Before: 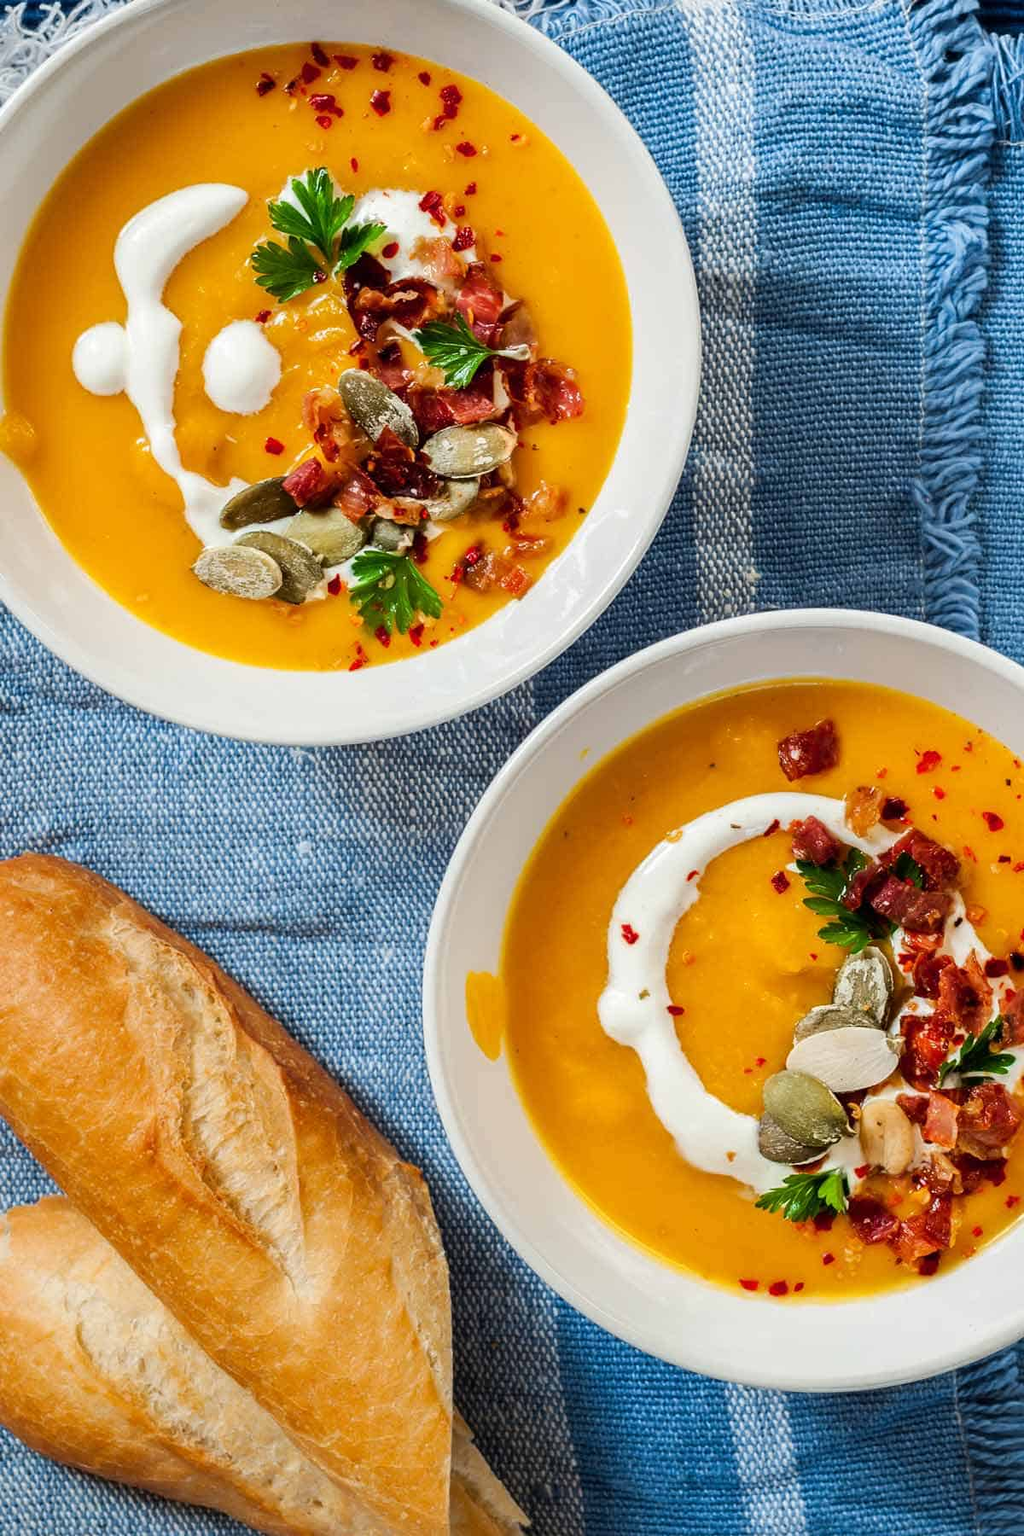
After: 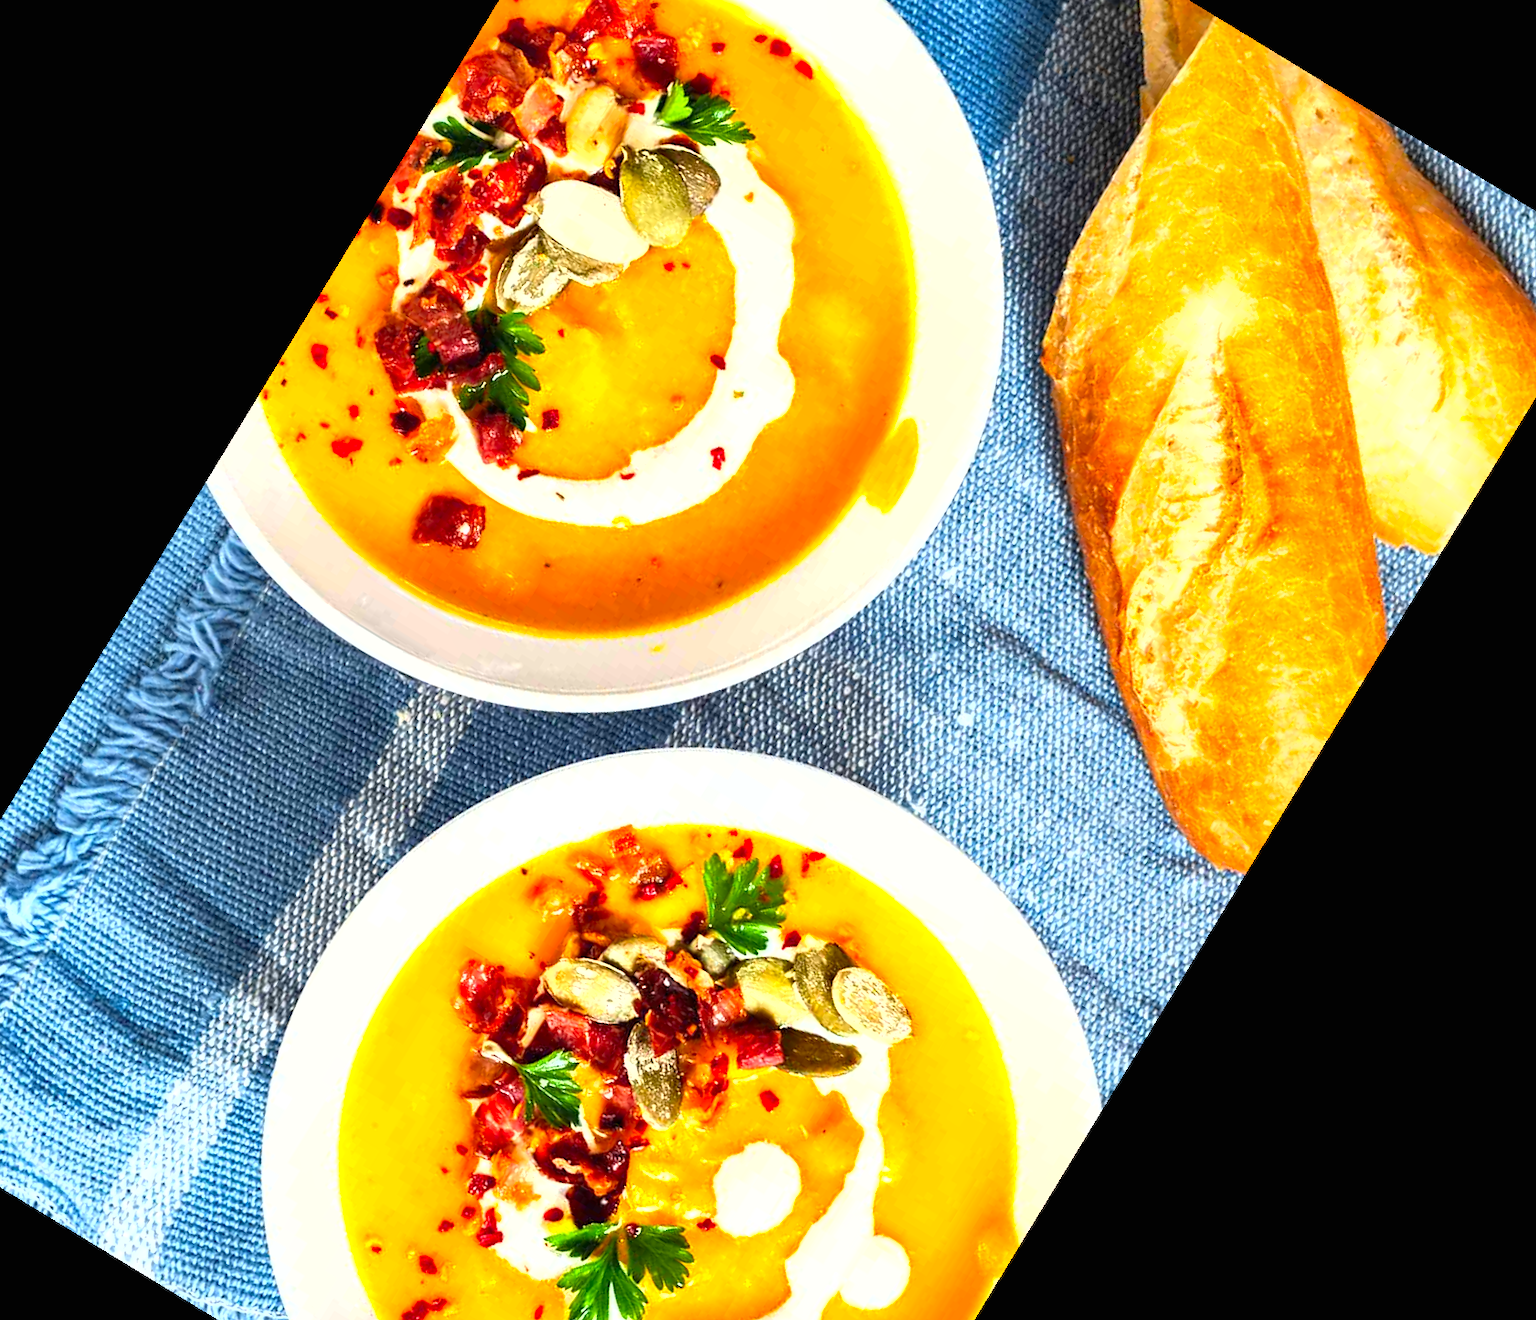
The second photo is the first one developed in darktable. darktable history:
exposure: black level correction 0, exposure 1 EV, compensate exposure bias true, compensate highlight preservation false
crop and rotate: angle 148.68°, left 9.111%, top 15.603%, right 4.588%, bottom 17.041%
color zones: curves: ch0 [(0.224, 0.526) (0.75, 0.5)]; ch1 [(0.055, 0.526) (0.224, 0.761) (0.377, 0.526) (0.75, 0.5)]
rotate and perspective: rotation 0.192°, lens shift (horizontal) -0.015, crop left 0.005, crop right 0.996, crop top 0.006, crop bottom 0.99
shadows and highlights: radius 125.46, shadows 30.51, highlights -30.51, low approximation 0.01, soften with gaussian
